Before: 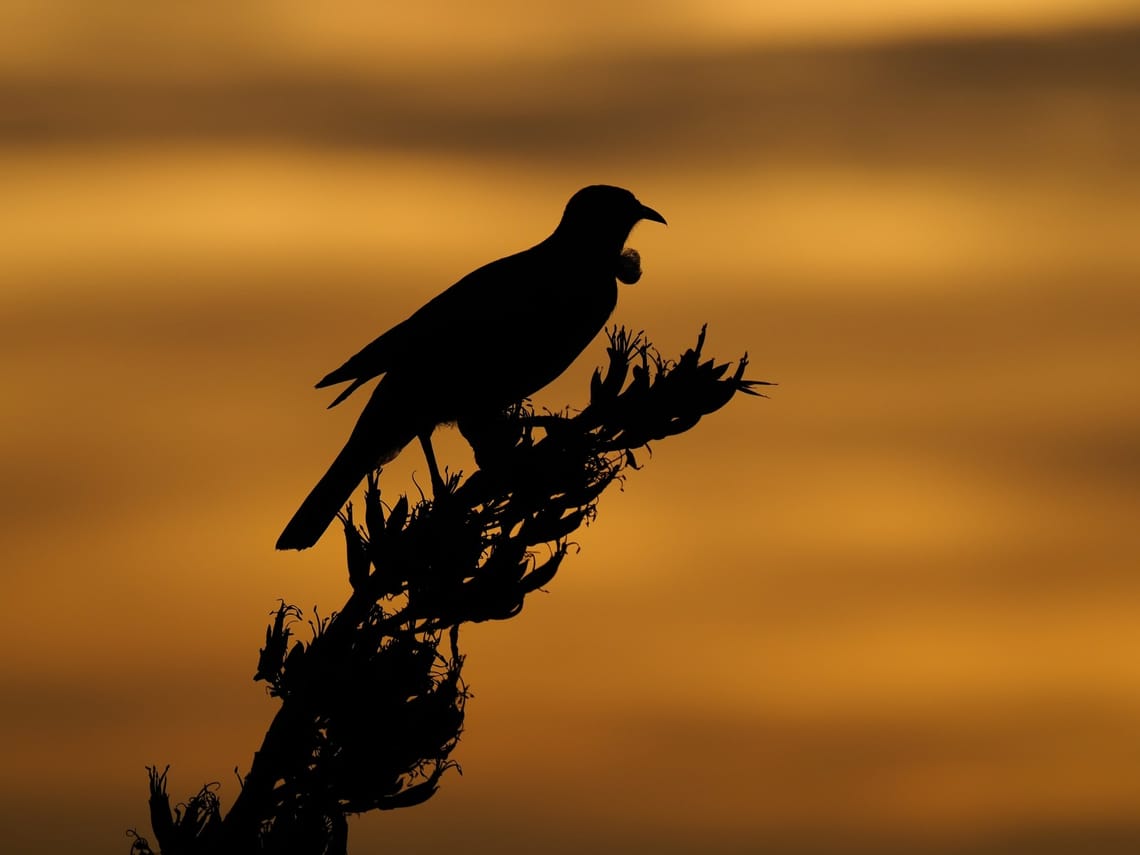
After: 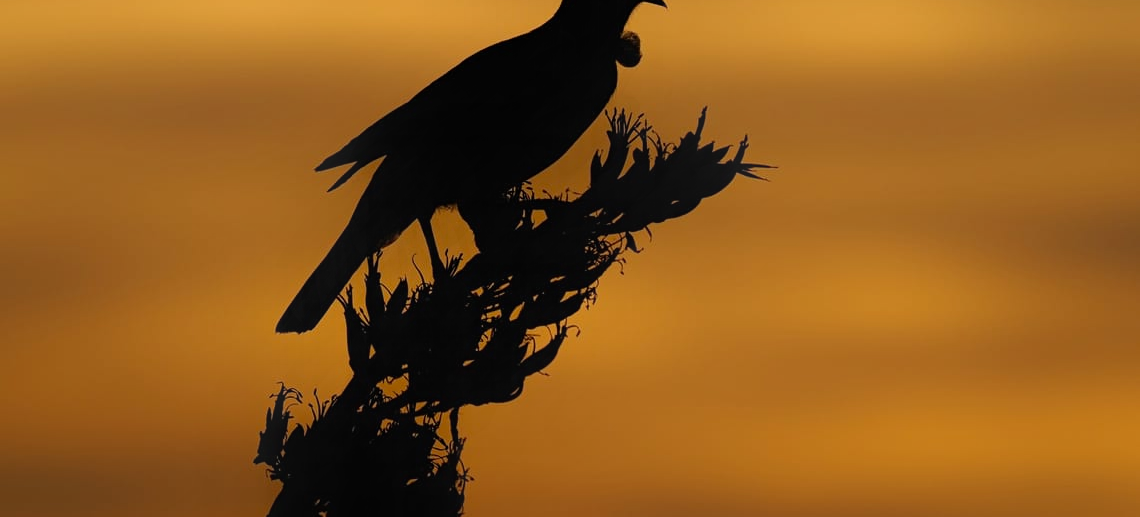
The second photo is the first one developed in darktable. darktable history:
crop and rotate: top 25.423%, bottom 13.999%
contrast equalizer: octaves 7, y [[0.439, 0.44, 0.442, 0.457, 0.493, 0.498], [0.5 ×6], [0.5 ×6], [0 ×6], [0 ×6]]
